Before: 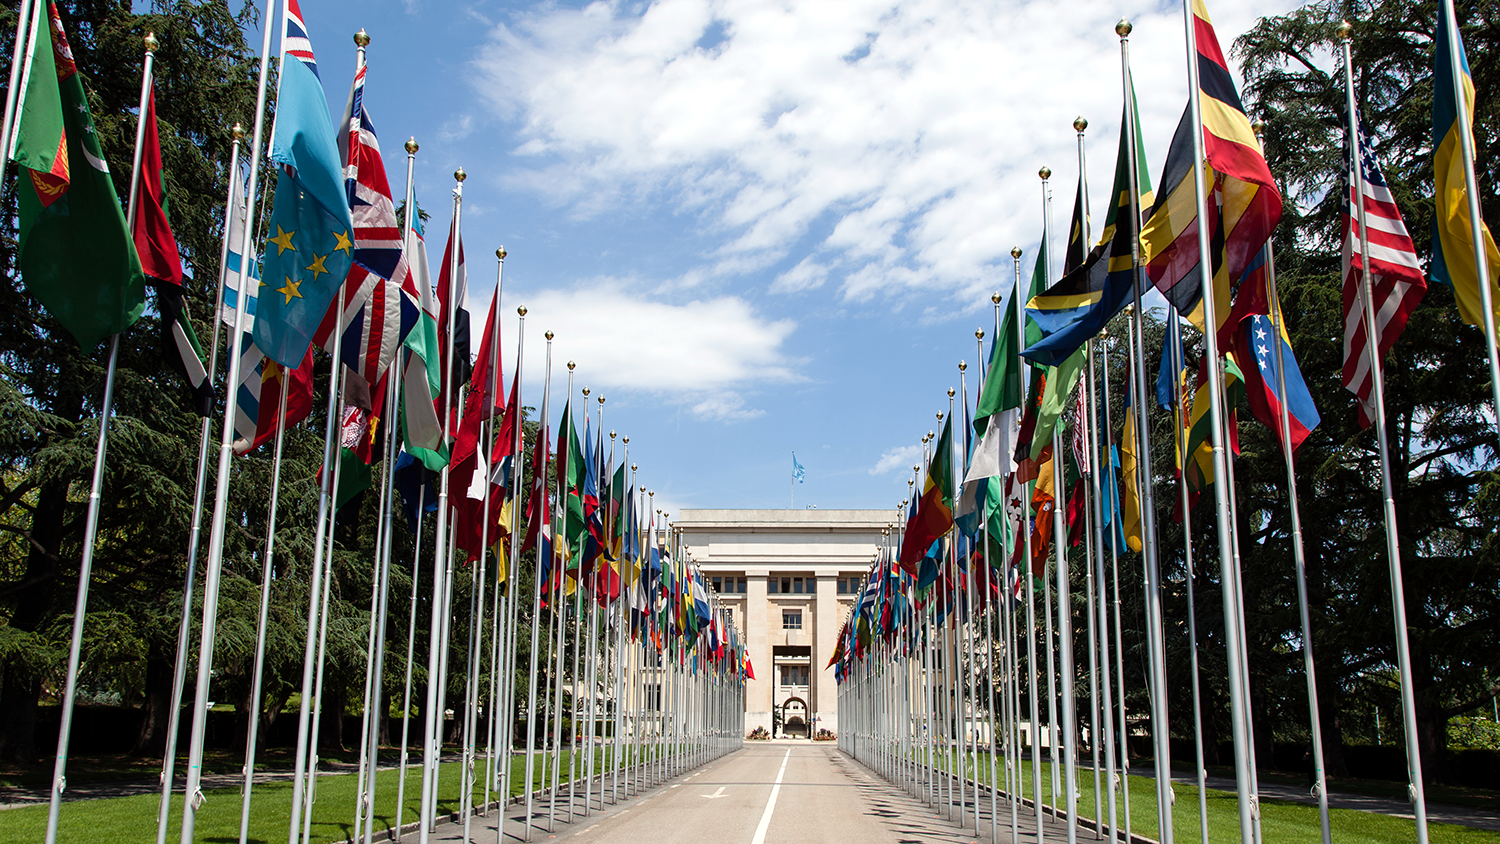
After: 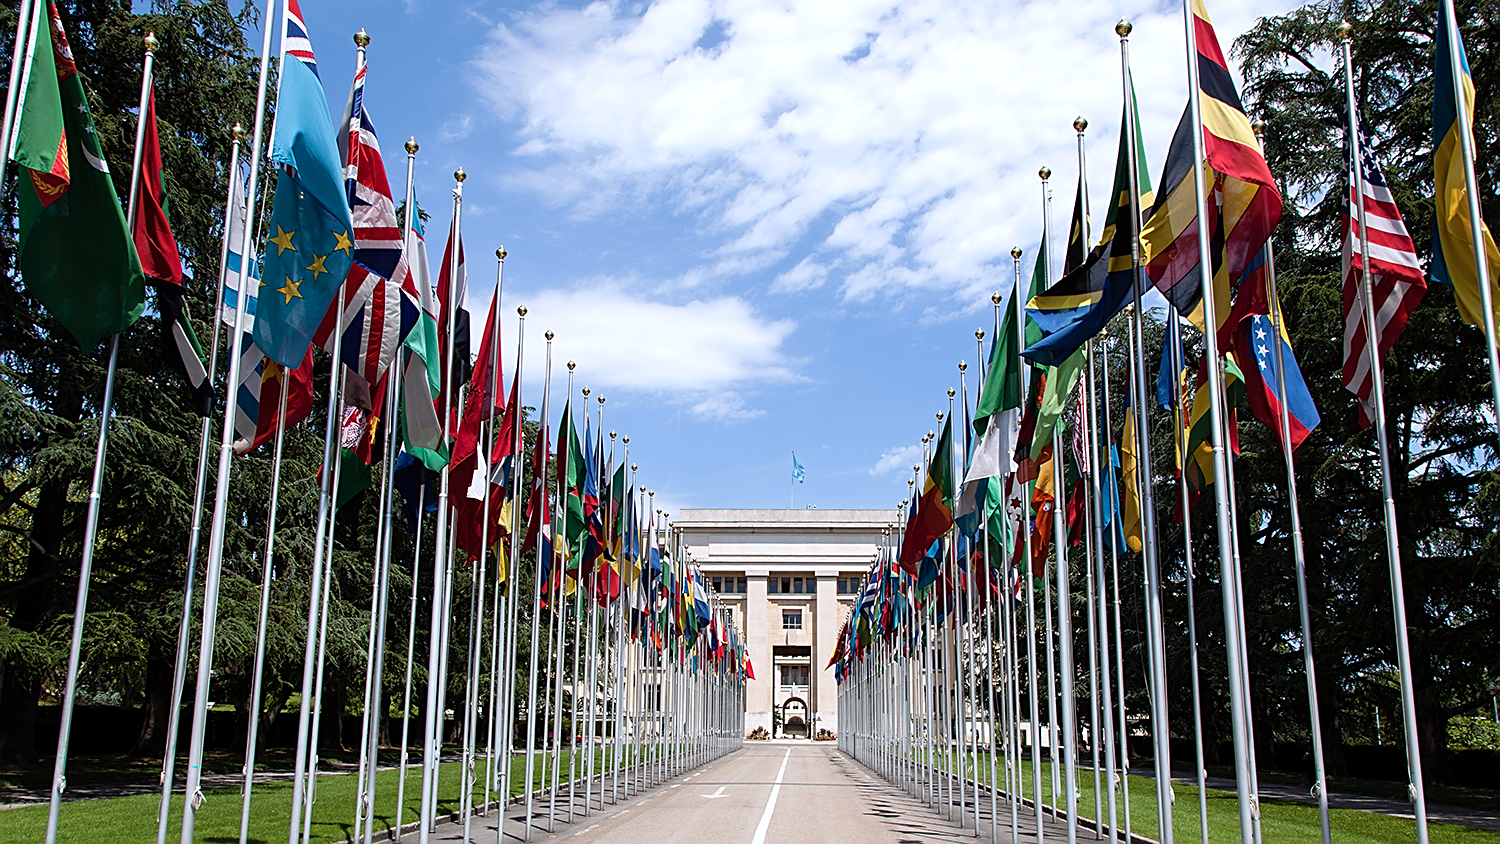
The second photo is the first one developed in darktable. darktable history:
sharpen: on, module defaults
color calibration: illuminant as shot in camera, x 0.358, y 0.373, temperature 4628.91 K
